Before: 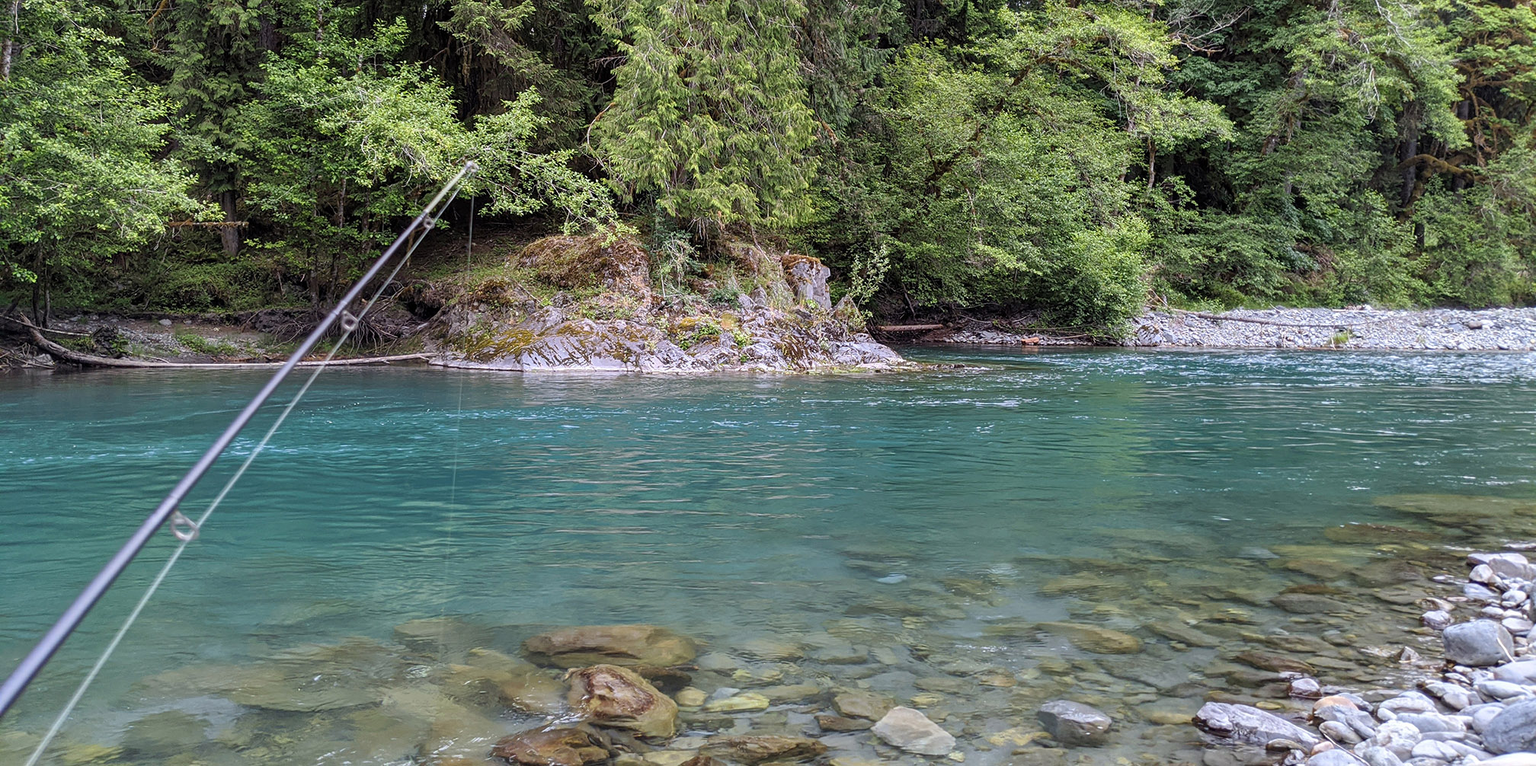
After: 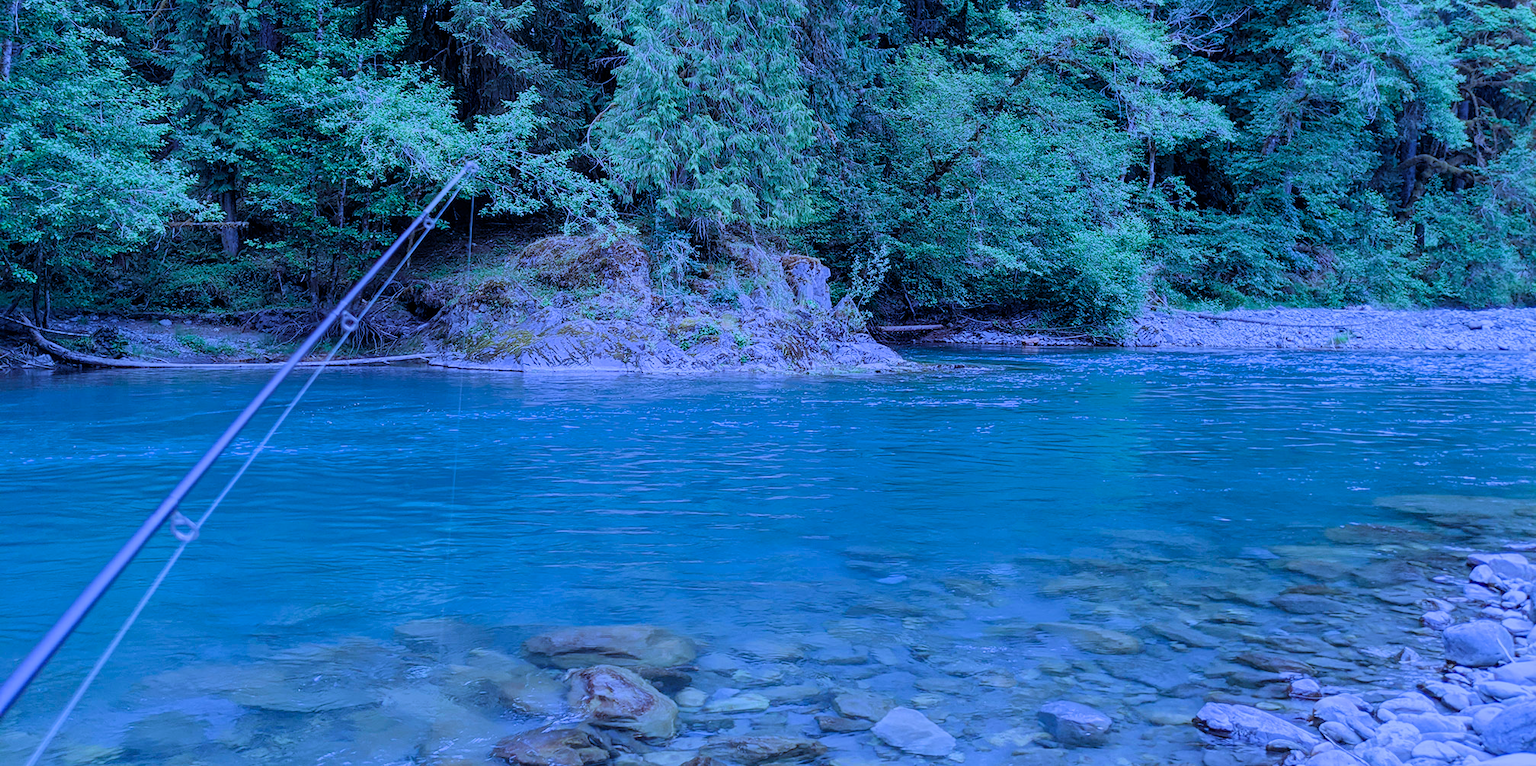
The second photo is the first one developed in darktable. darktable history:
color calibration: gray › normalize channels true, illuminant as shot in camera, x 0.482, y 0.43, temperature 2442 K, gamut compression 0.005
filmic rgb: black relative exposure -7.99 EV, white relative exposure 4 EV, hardness 4.15, contrast 0.918
